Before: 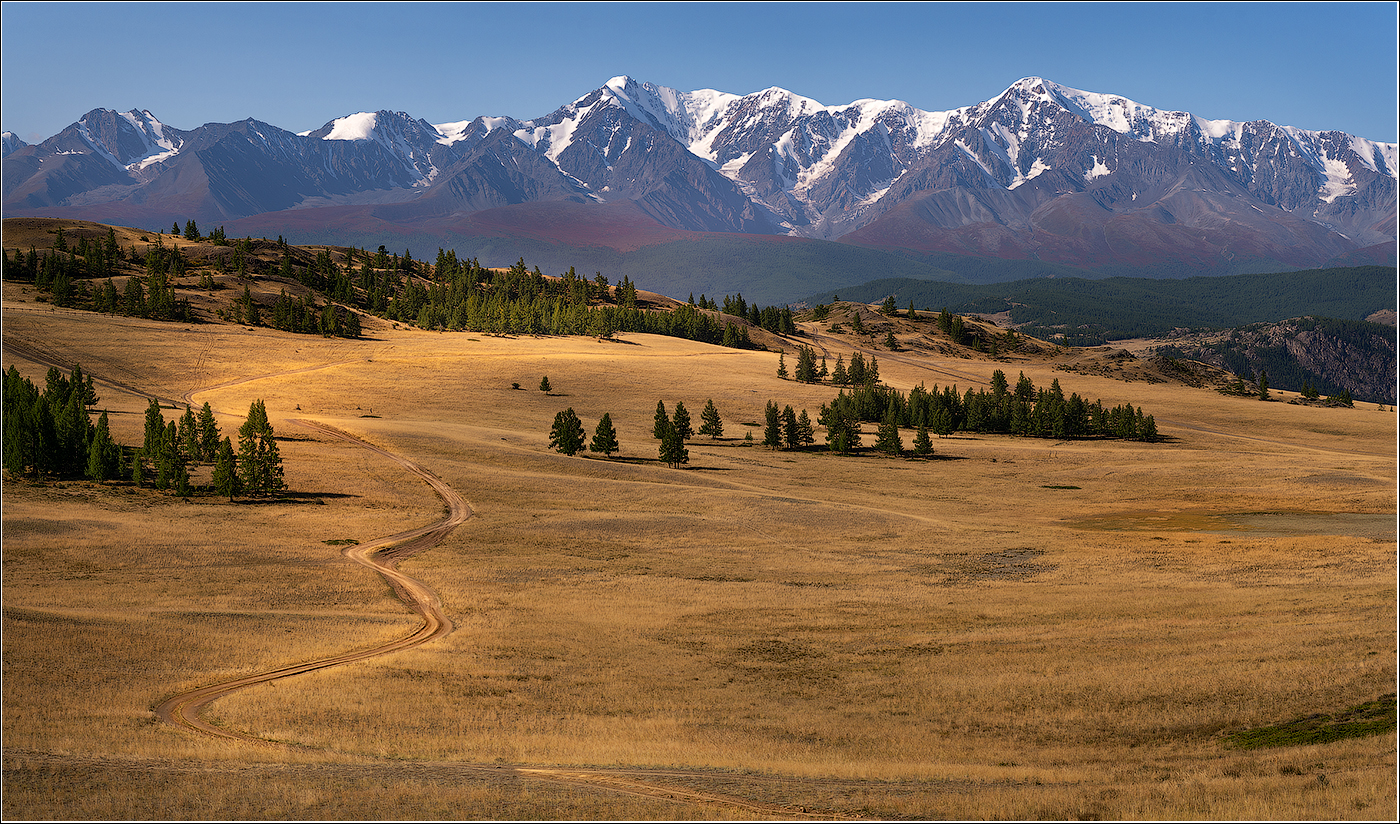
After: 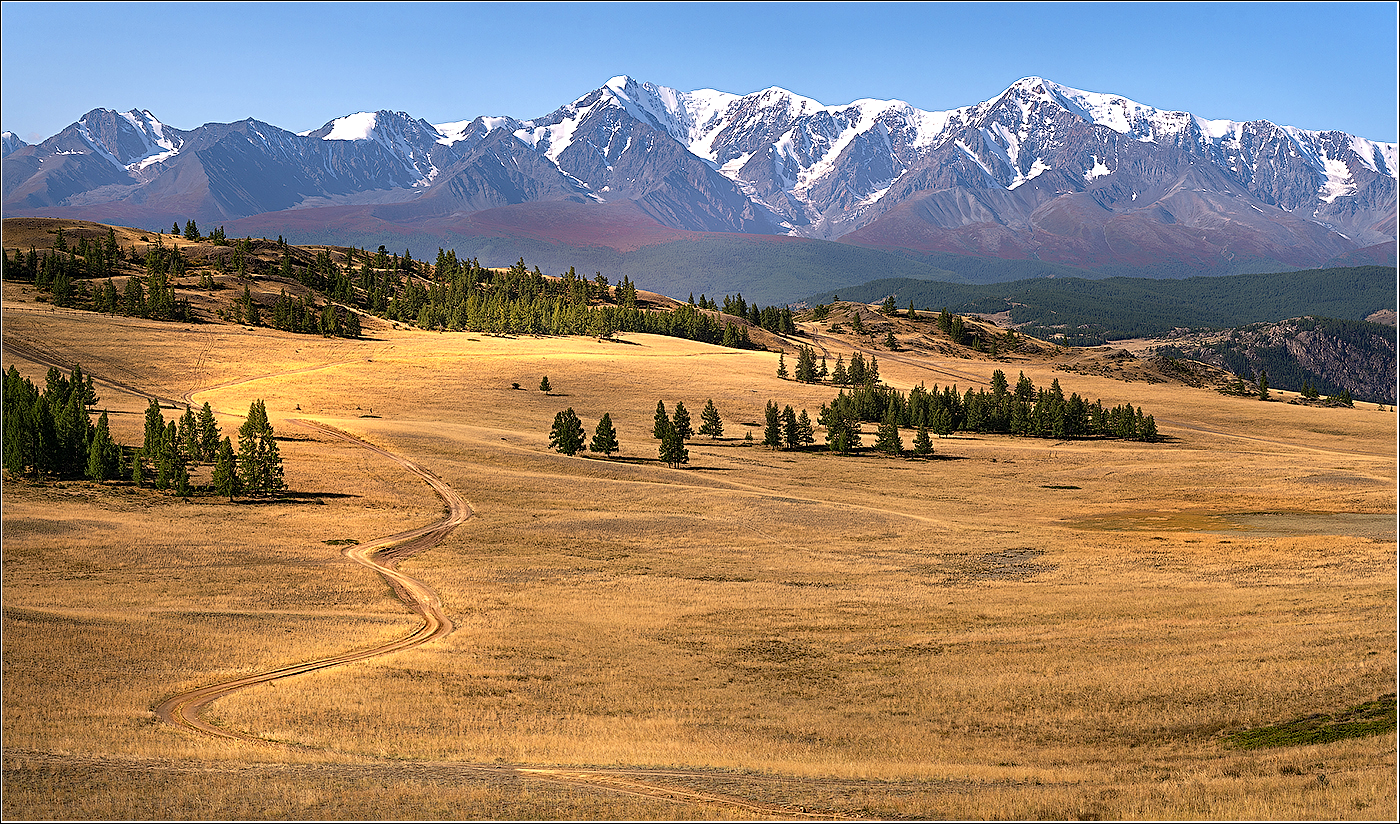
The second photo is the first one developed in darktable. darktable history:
exposure: black level correction 0, exposure 0.702 EV, compensate highlight preservation false
sharpen: amount 0.469
